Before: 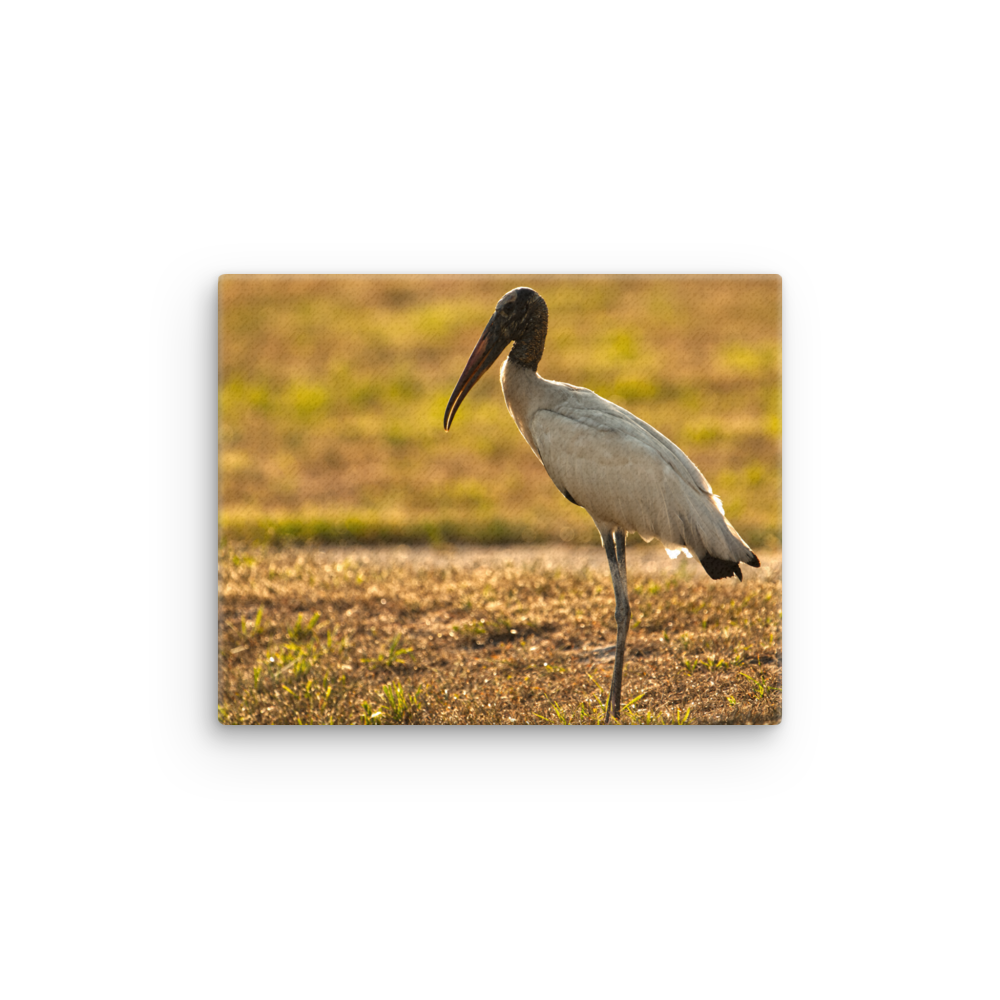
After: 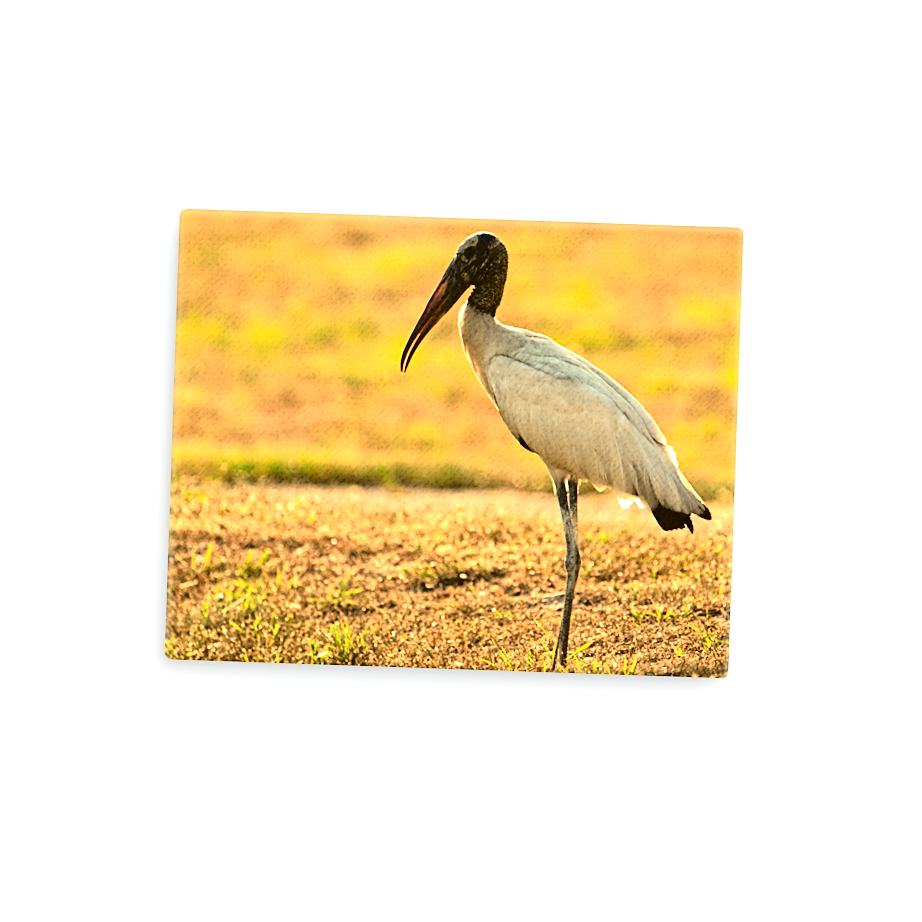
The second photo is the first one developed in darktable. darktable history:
crop and rotate: angle -1.96°, left 3.097%, top 4.154%, right 1.586%, bottom 0.529%
tone curve: curves: ch0 [(0, 0.014) (0.17, 0.099) (0.392, 0.438) (0.725, 0.828) (0.872, 0.918) (1, 0.981)]; ch1 [(0, 0) (0.402, 0.36) (0.488, 0.466) (0.5, 0.499) (0.515, 0.515) (0.574, 0.595) (0.619, 0.65) (0.701, 0.725) (1, 1)]; ch2 [(0, 0) (0.432, 0.422) (0.486, 0.49) (0.503, 0.503) (0.523, 0.554) (0.562, 0.606) (0.644, 0.694) (0.717, 0.753) (1, 0.991)], color space Lab, independent channels
sharpen: on, module defaults
exposure: black level correction 0, exposure 0.7 EV, compensate exposure bias true, compensate highlight preservation false
